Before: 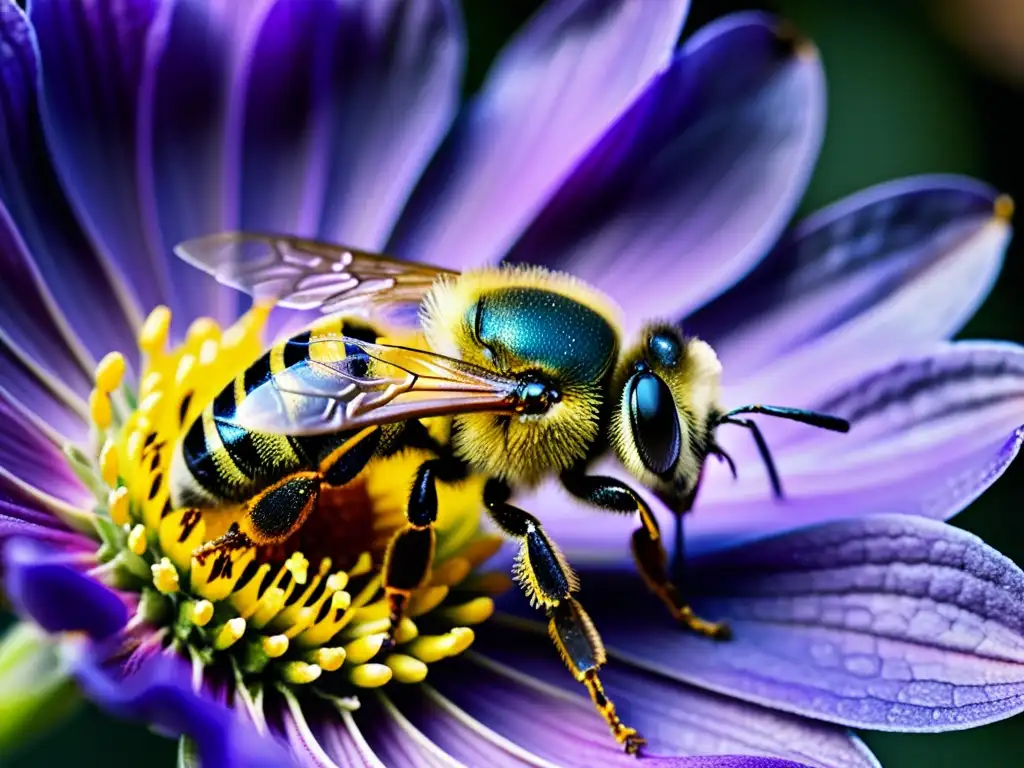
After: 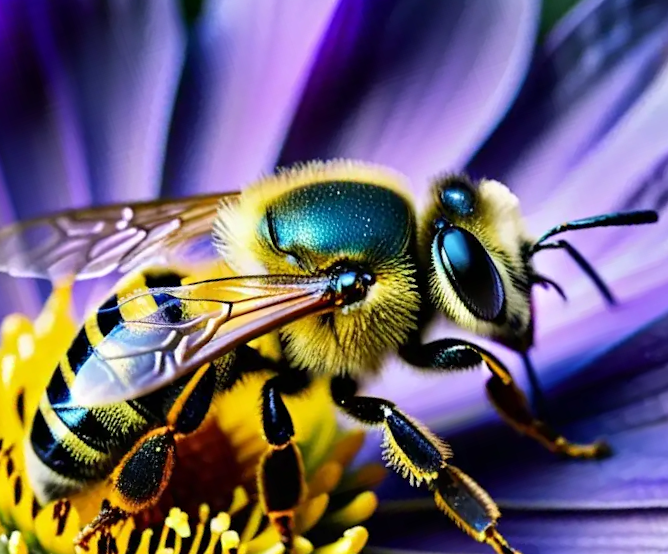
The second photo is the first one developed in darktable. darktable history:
shadows and highlights: radius 329.97, shadows 53.29, highlights -99.98, compress 94.48%, soften with gaussian
tone equalizer: edges refinement/feathering 500, mask exposure compensation -1.57 EV, preserve details no
crop and rotate: angle 18.34°, left 6.75%, right 3.874%, bottom 1.108%
